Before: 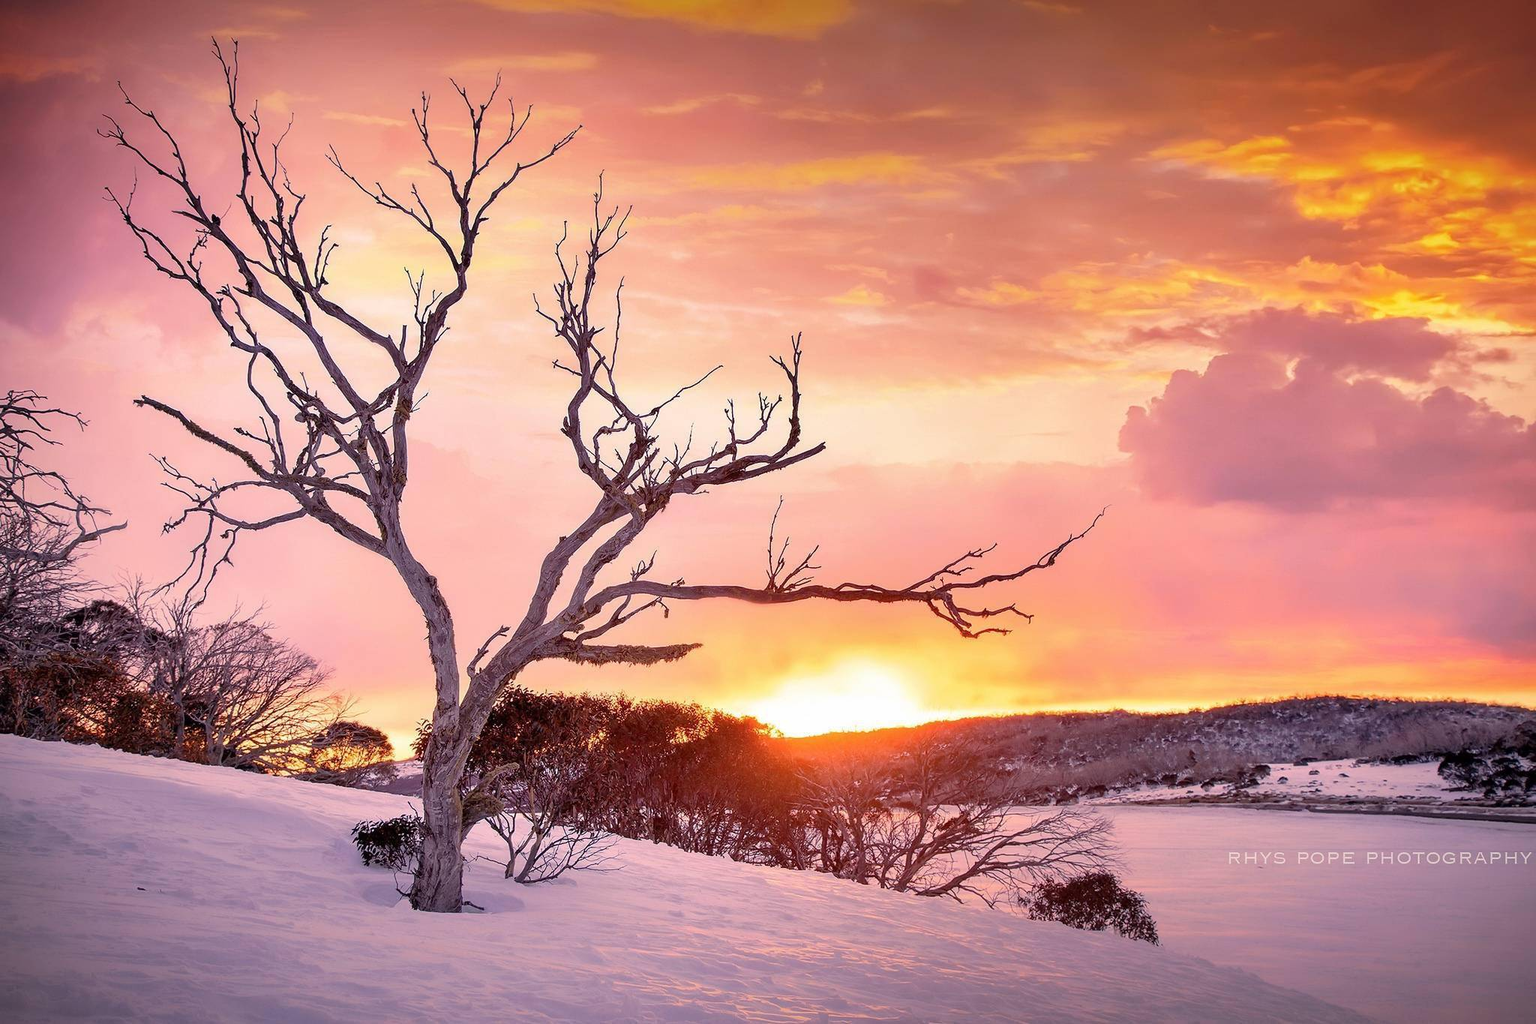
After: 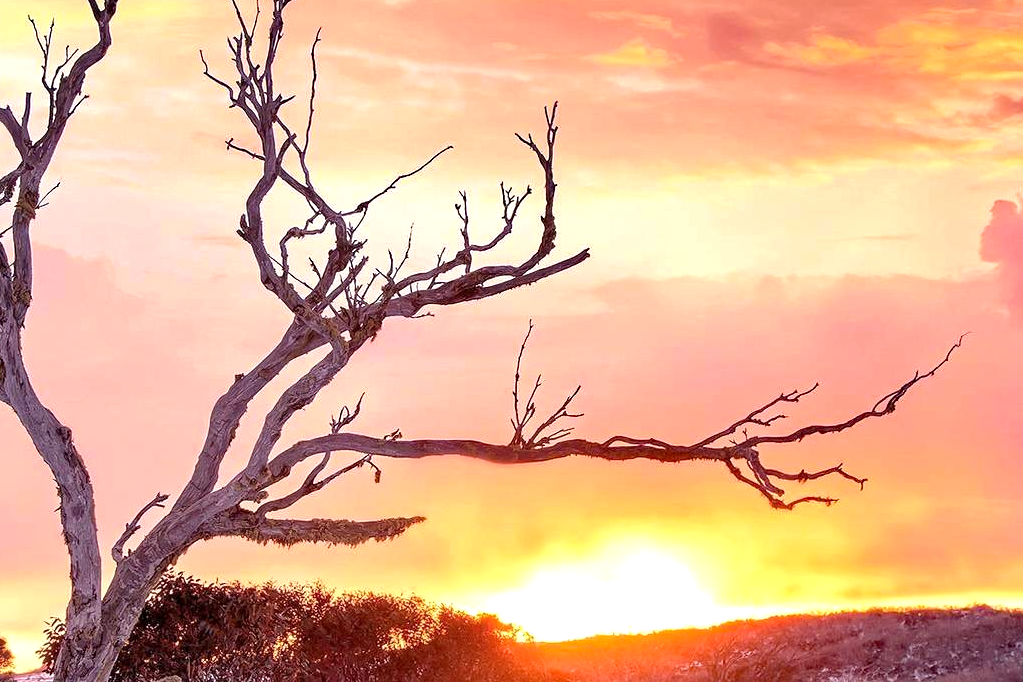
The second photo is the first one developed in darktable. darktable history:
crop: left 25%, top 25%, right 25%, bottom 25%
exposure: black level correction 0, exposure 0.4 EV, compensate exposure bias true, compensate highlight preservation false
haze removal: strength 0.29, distance 0.25, compatibility mode true, adaptive false
local contrast: highlights 100%, shadows 100%, detail 120%, midtone range 0.2
